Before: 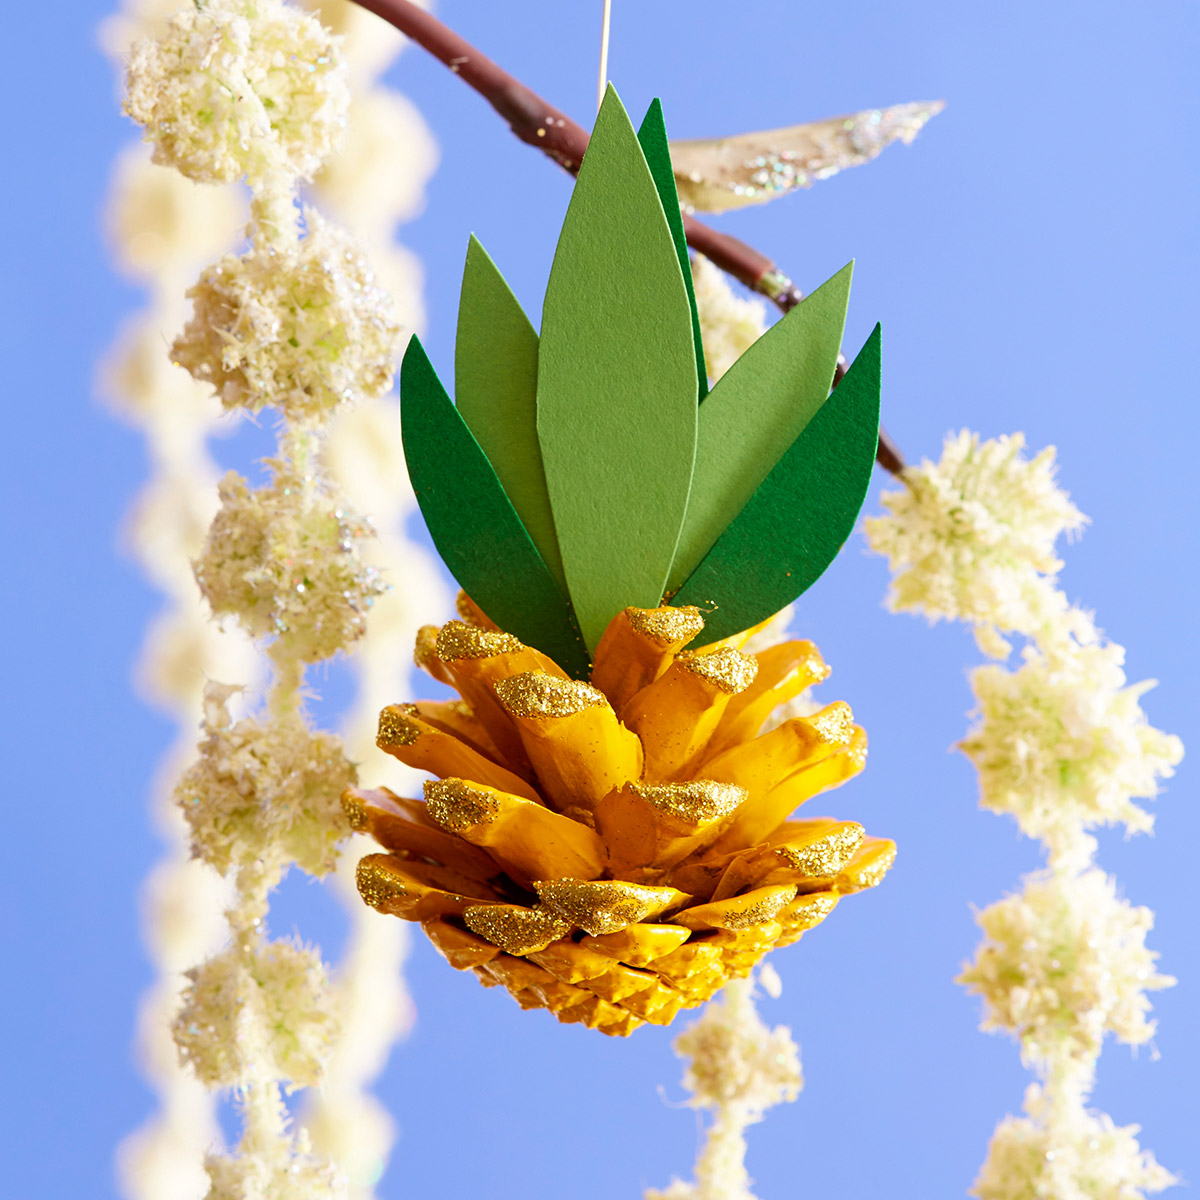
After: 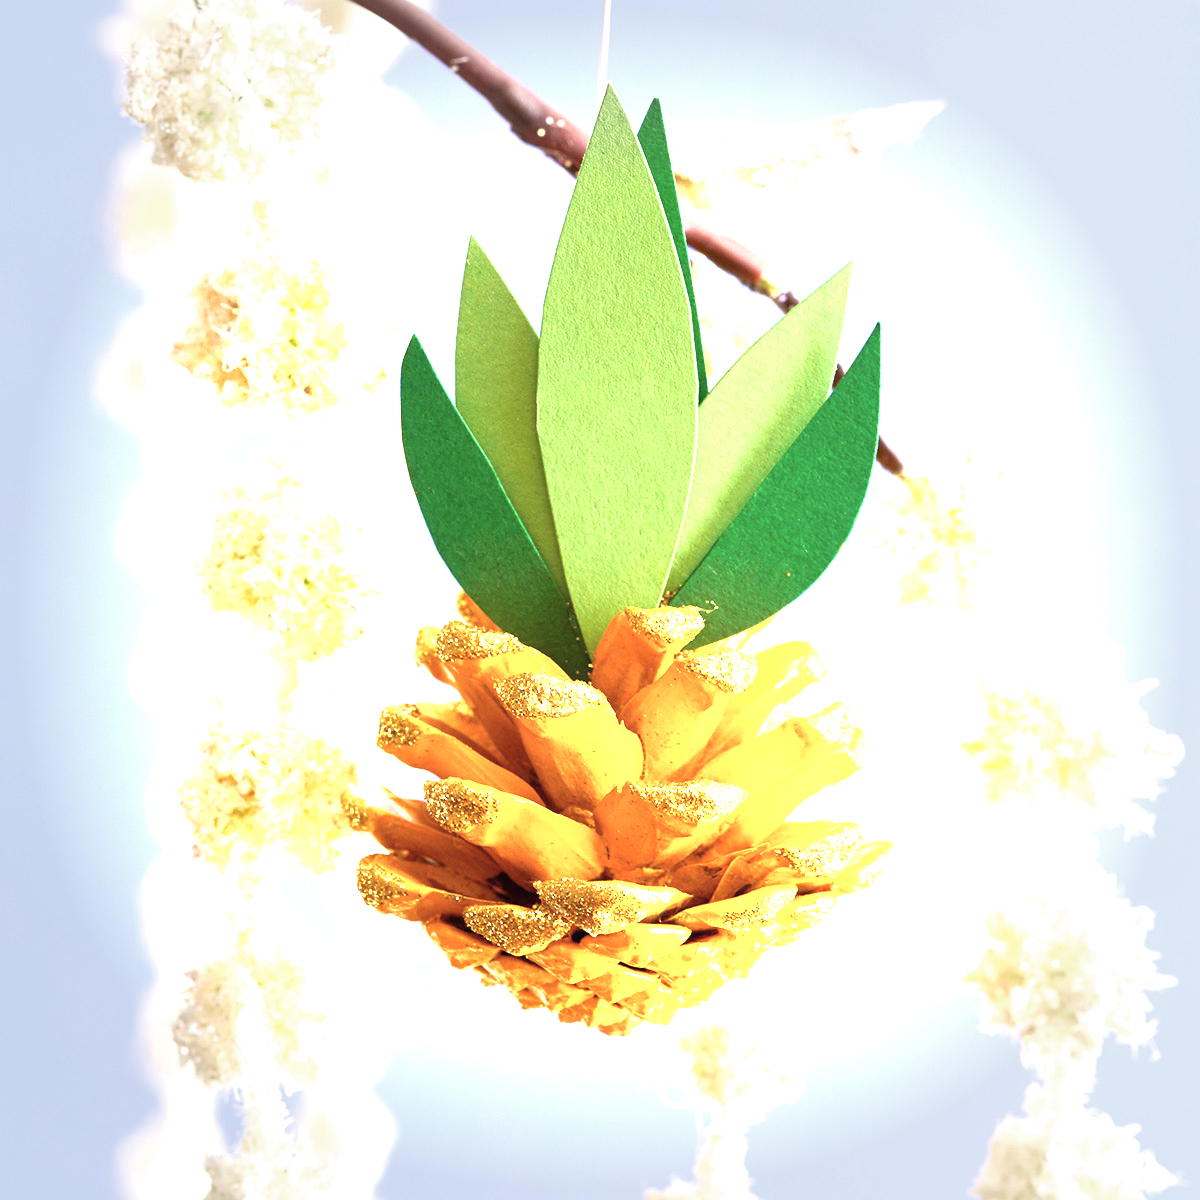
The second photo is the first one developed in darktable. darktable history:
vignetting: fall-off start 68.8%, fall-off radius 29.31%, width/height ratio 0.99, shape 0.842, unbound false
shadows and highlights: shadows 25.12, highlights -26.18, highlights color adjustment 49.88%
exposure: black level correction 0, exposure 1.894 EV, compensate highlight preservation false
color correction: highlights b* -0.048, saturation 0.789
